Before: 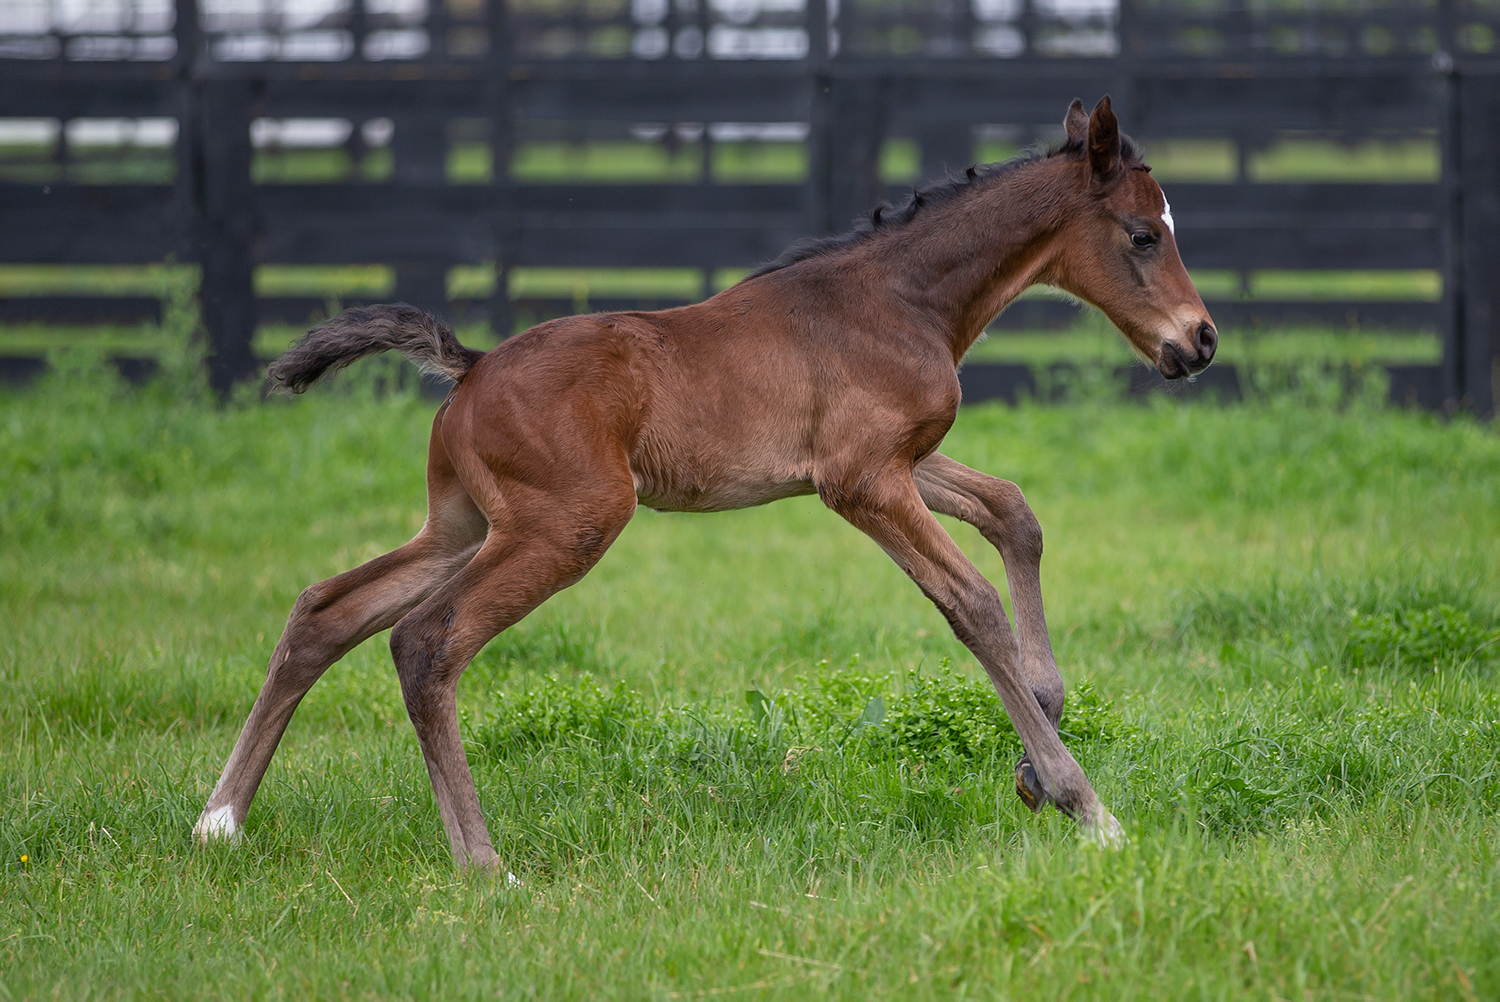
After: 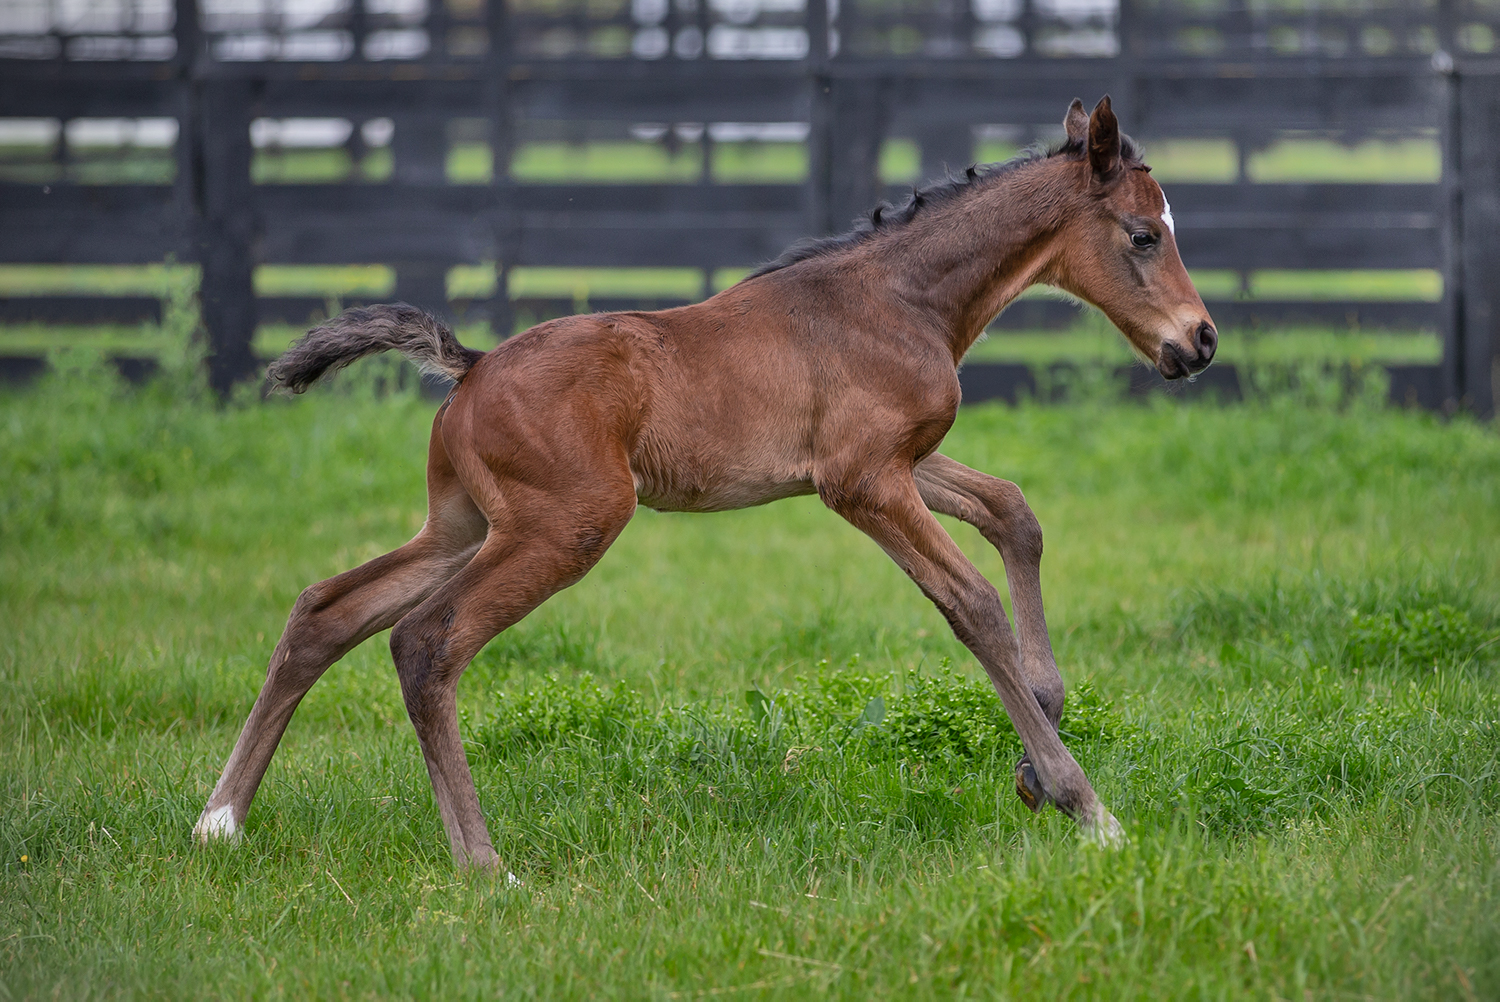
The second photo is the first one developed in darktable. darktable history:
shadows and highlights: radius 123.98, shadows 100, white point adjustment -3, highlights -100, highlights color adjustment 89.84%, soften with gaussian
vignetting: fall-off start 91.19%
